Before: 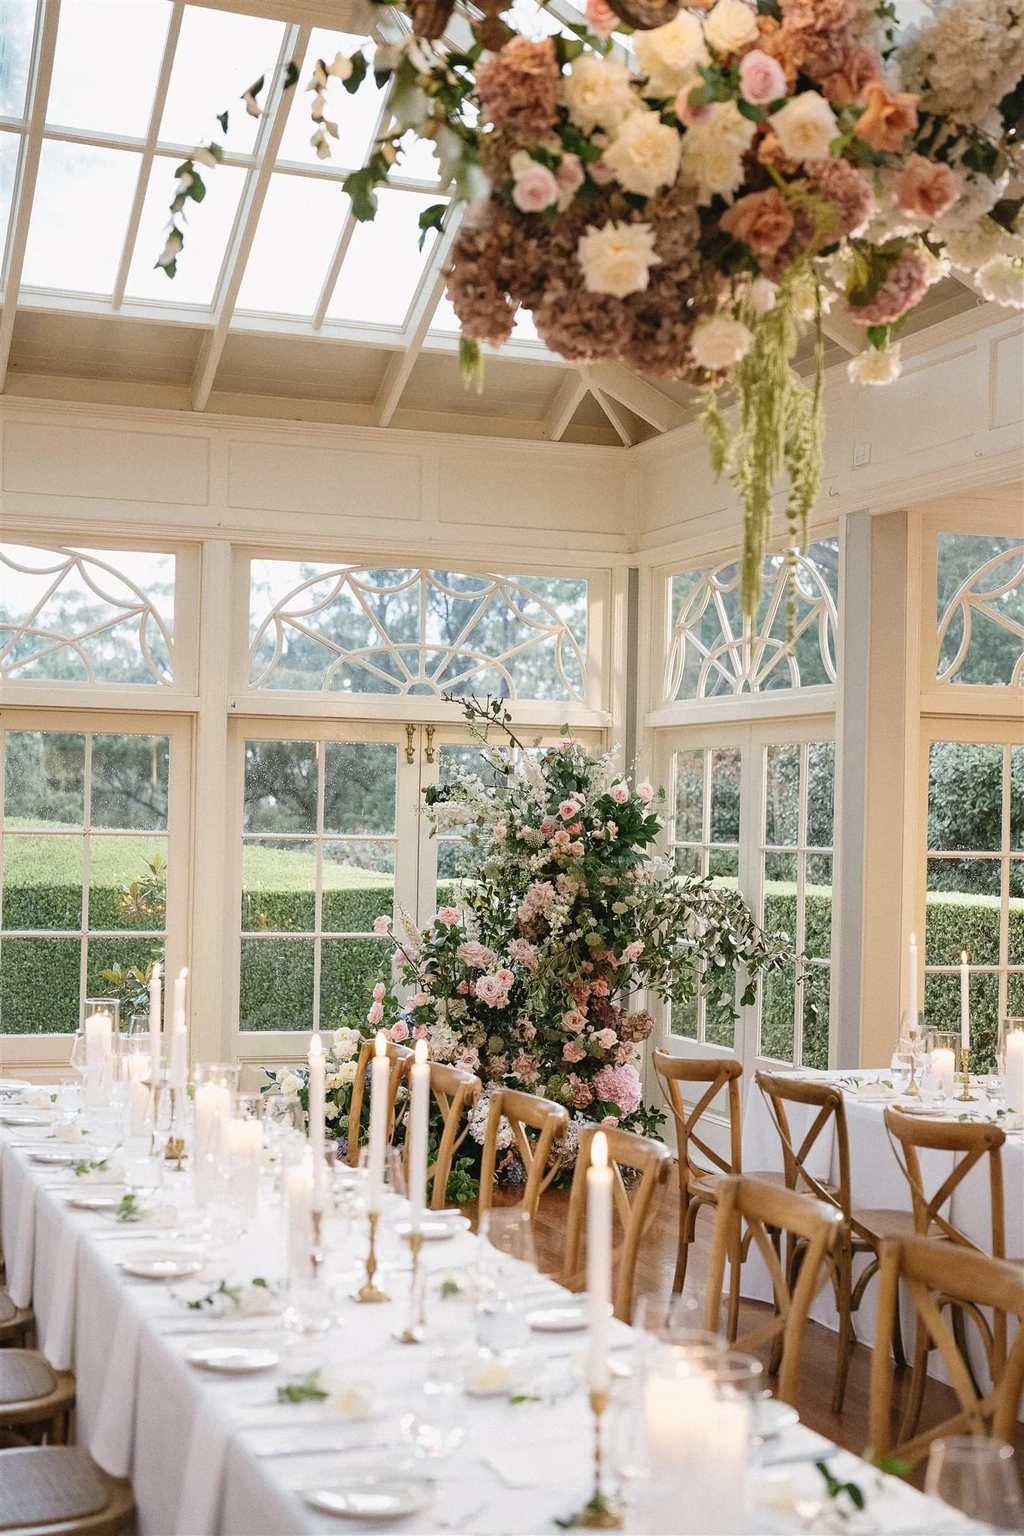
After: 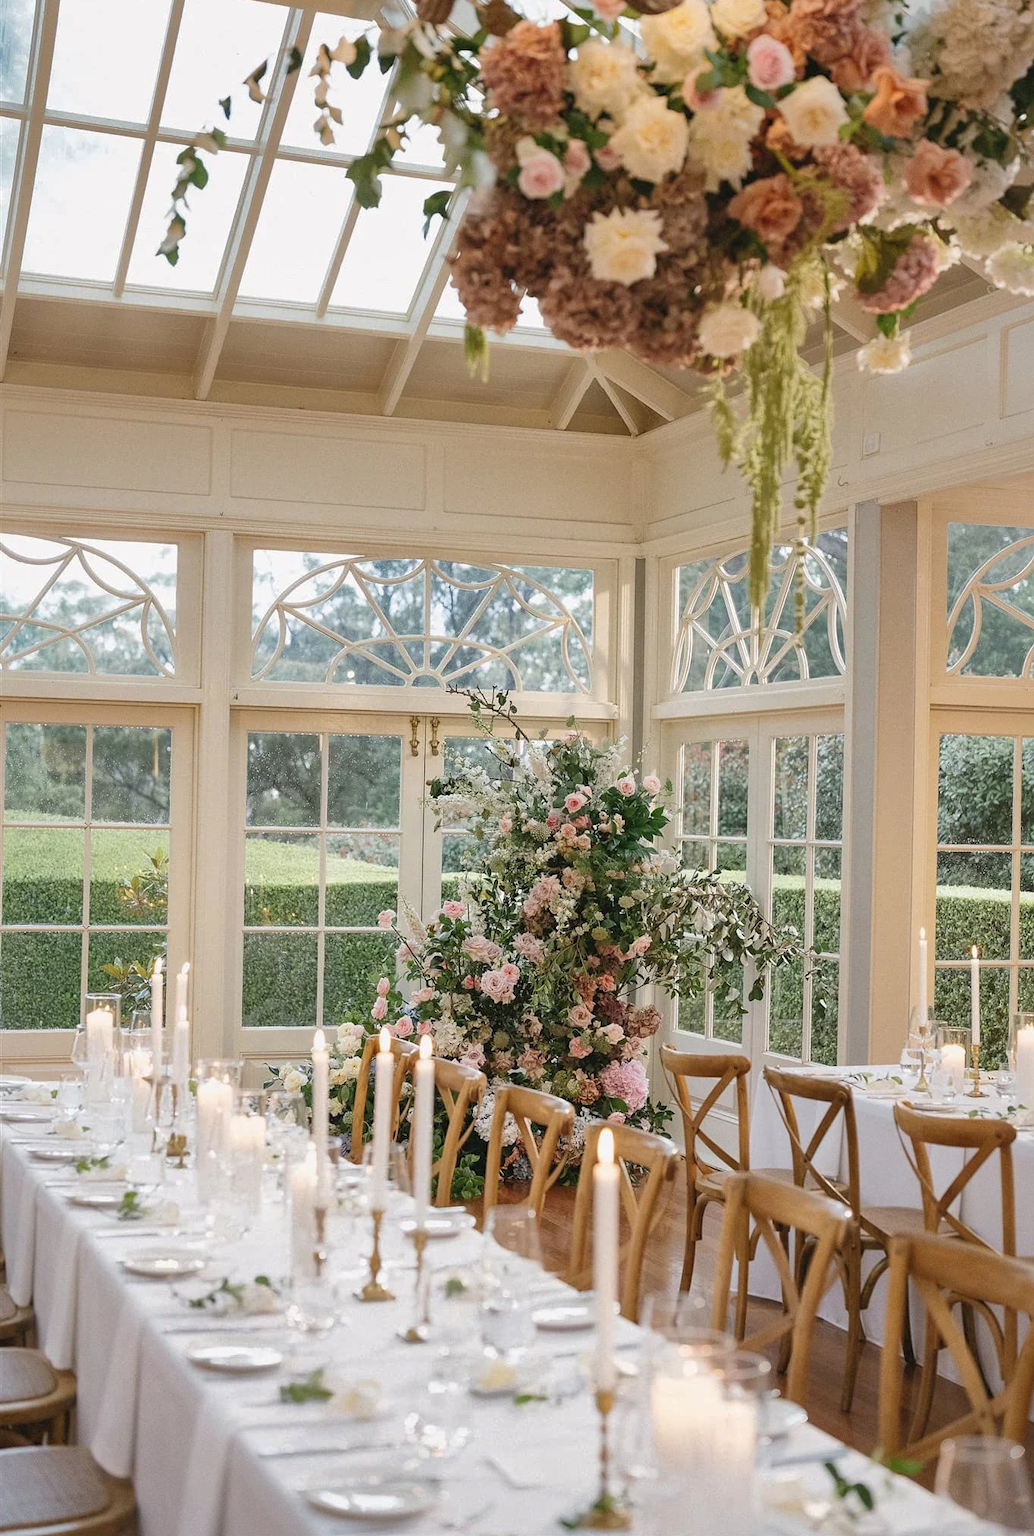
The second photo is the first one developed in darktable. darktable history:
shadows and highlights: on, module defaults
crop: top 1.049%, right 0.001%
